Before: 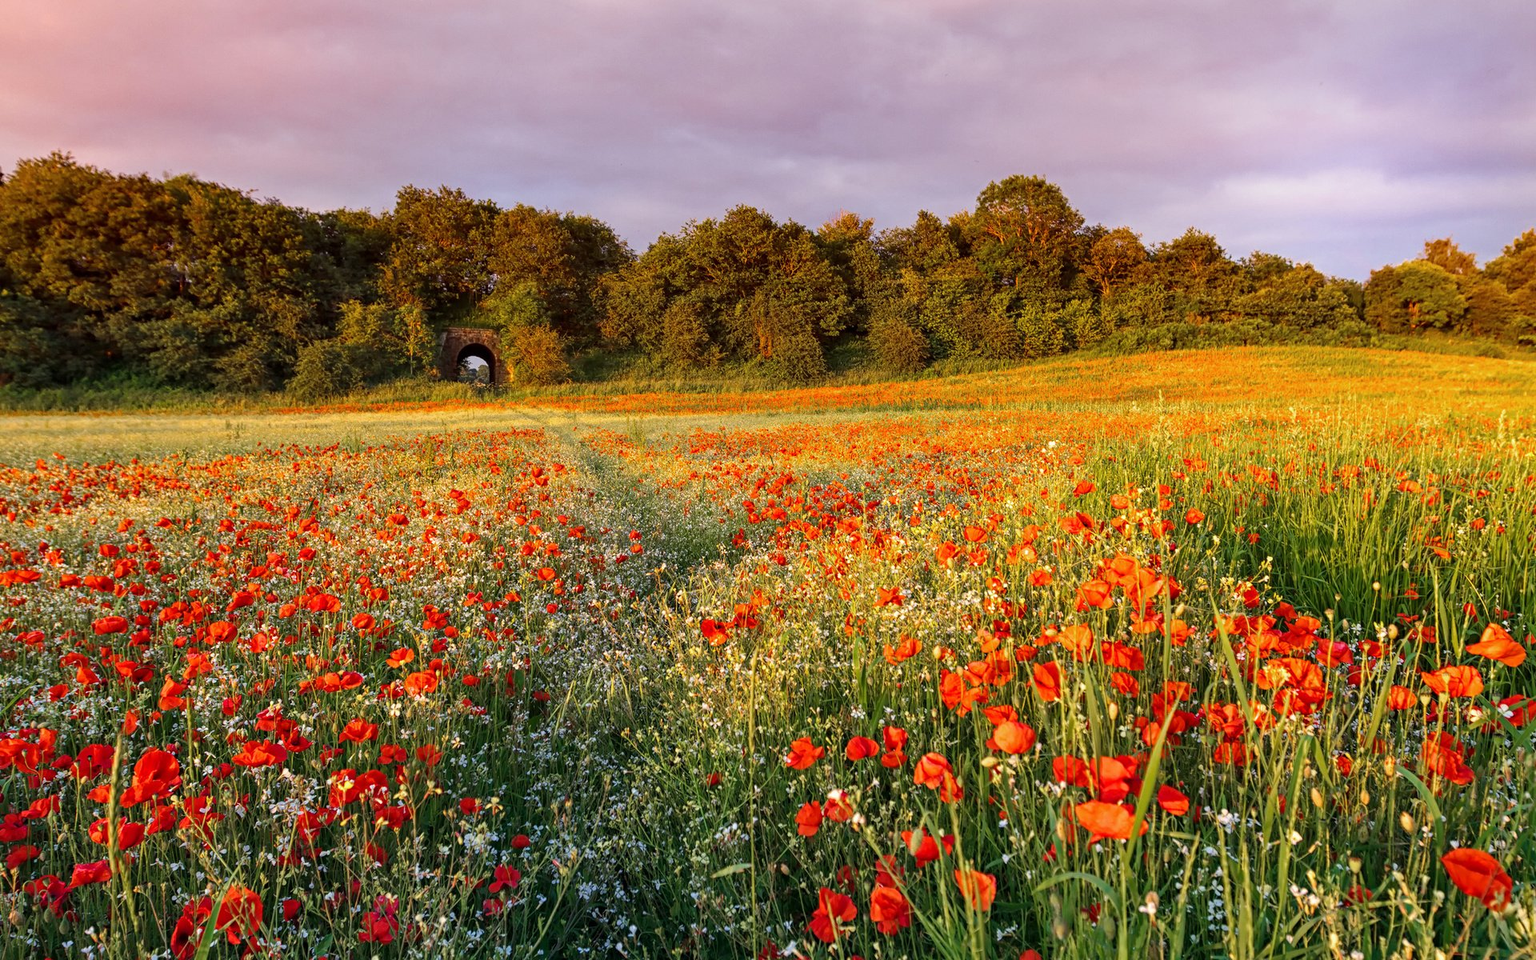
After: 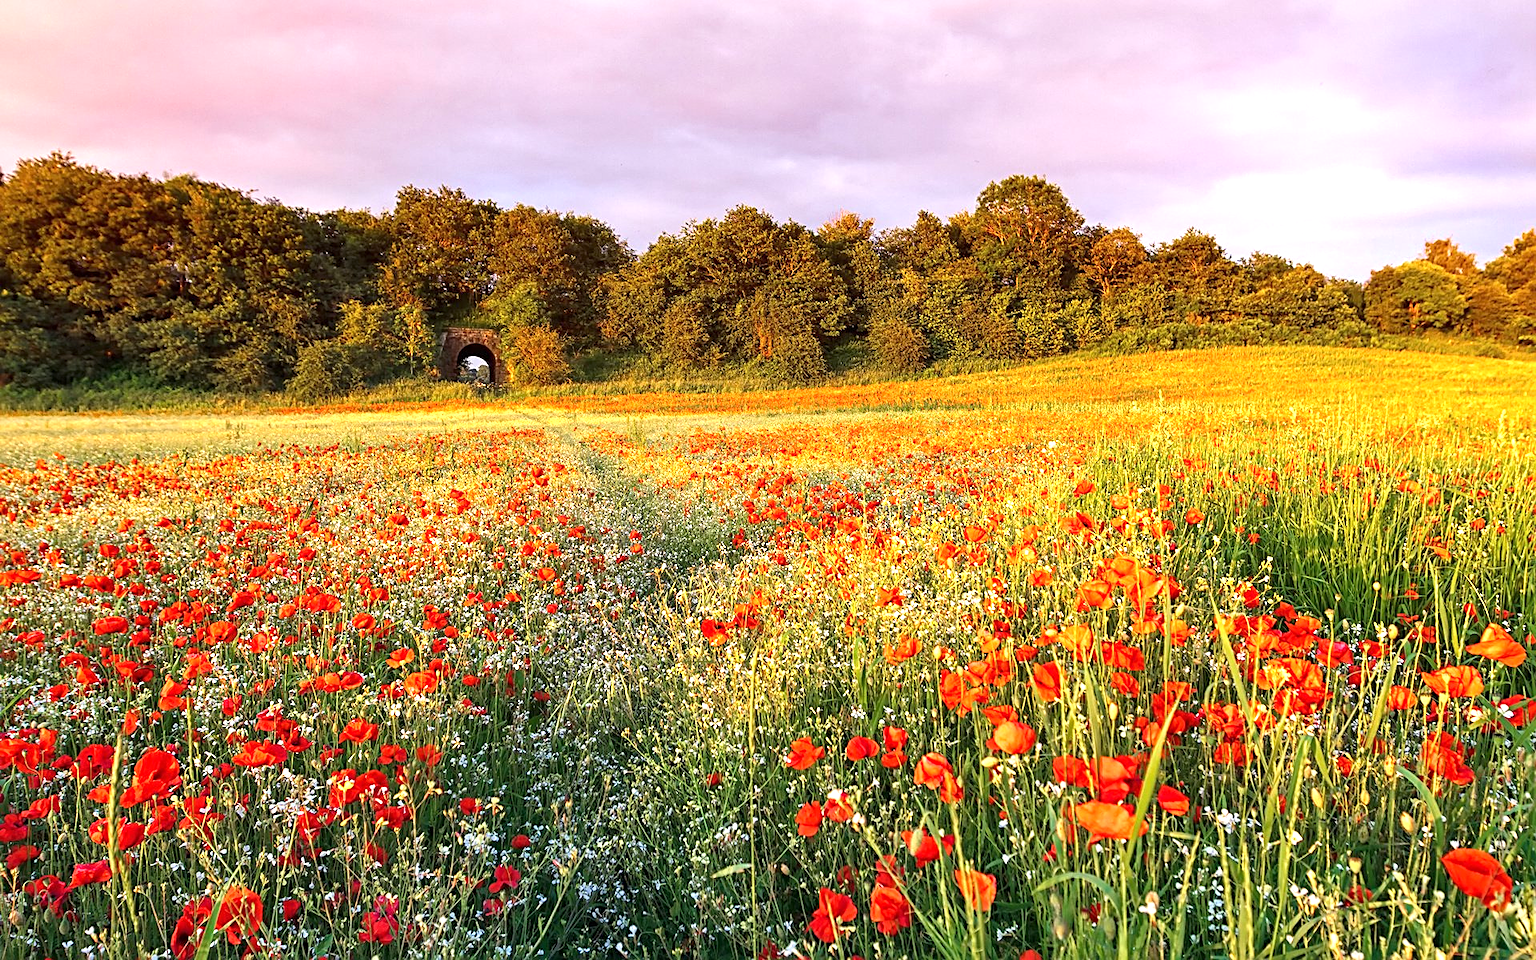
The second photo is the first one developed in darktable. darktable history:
exposure: black level correction 0, exposure 0.838 EV, compensate highlight preservation false
sharpen: on, module defaults
